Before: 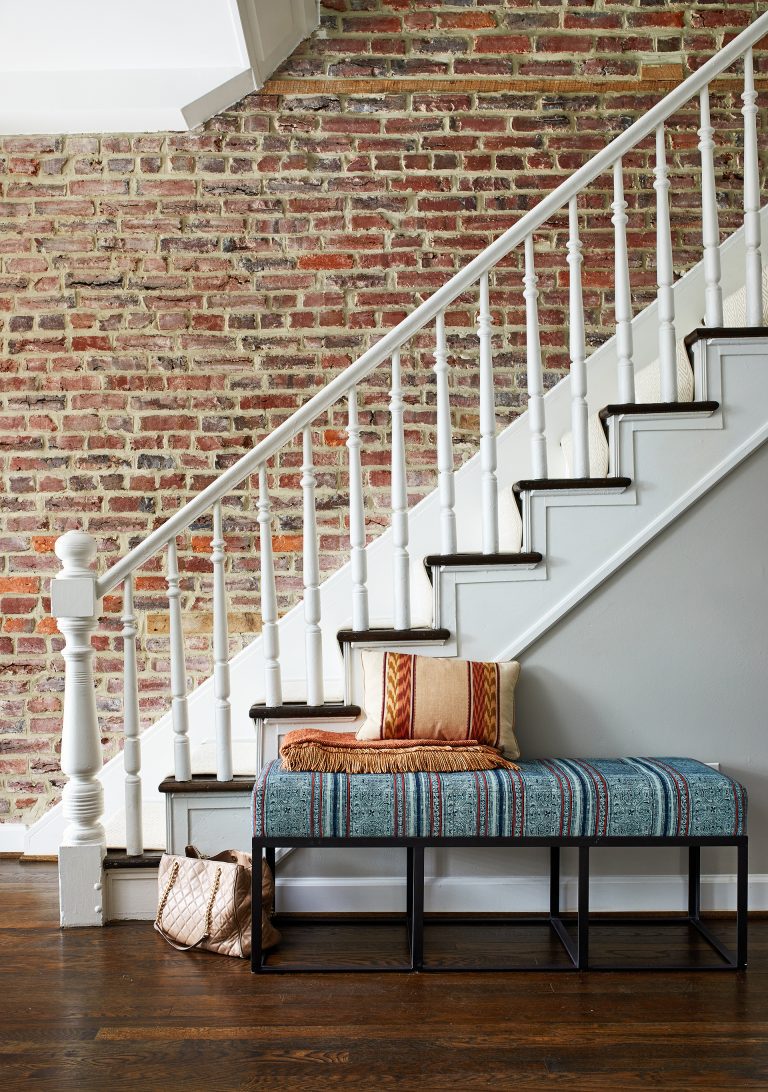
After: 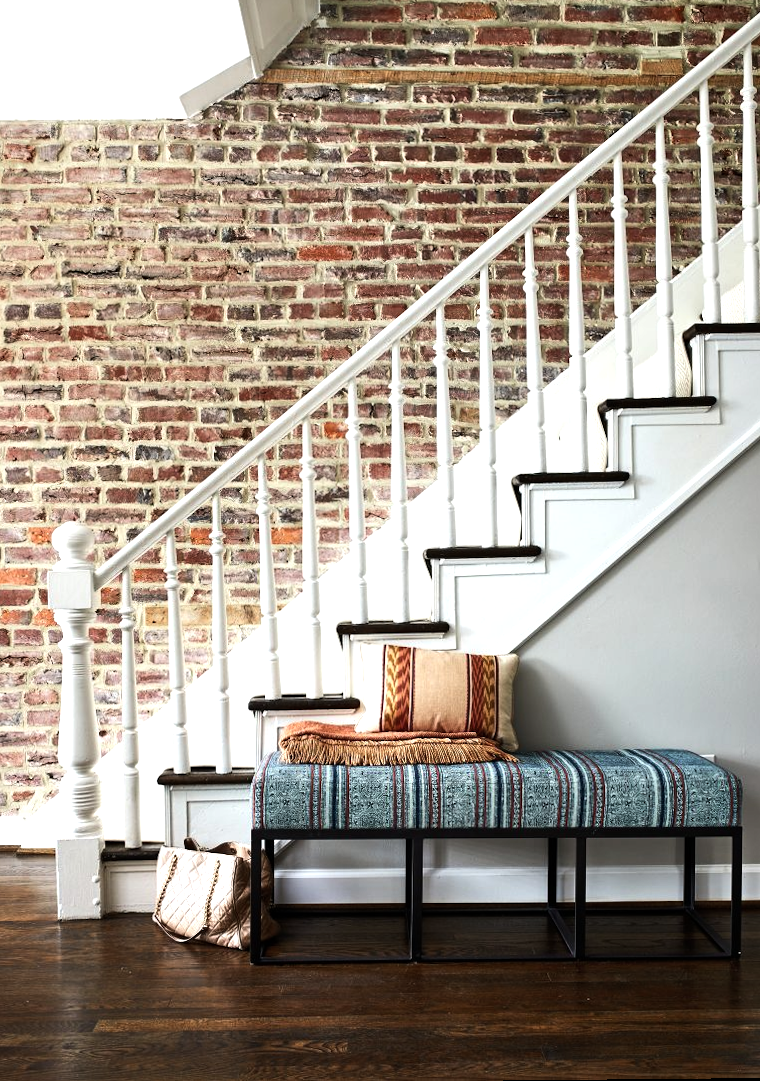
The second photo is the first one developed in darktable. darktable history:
tone equalizer: -8 EV -0.75 EV, -7 EV -0.7 EV, -6 EV -0.6 EV, -5 EV -0.4 EV, -3 EV 0.4 EV, -2 EV 0.6 EV, -1 EV 0.7 EV, +0 EV 0.75 EV, edges refinement/feathering 500, mask exposure compensation -1.57 EV, preserve details no
rotate and perspective: rotation 0.174°, lens shift (vertical) 0.013, lens shift (horizontal) 0.019, shear 0.001, automatic cropping original format, crop left 0.007, crop right 0.991, crop top 0.016, crop bottom 0.997
contrast brightness saturation: saturation -0.1
